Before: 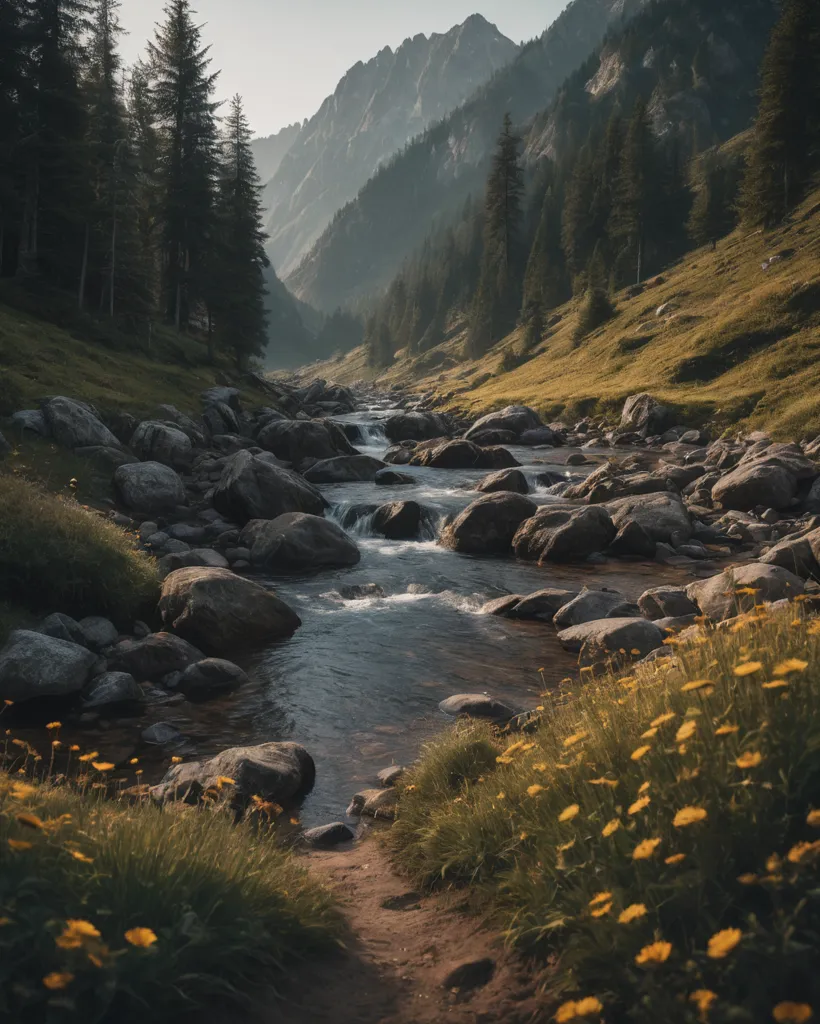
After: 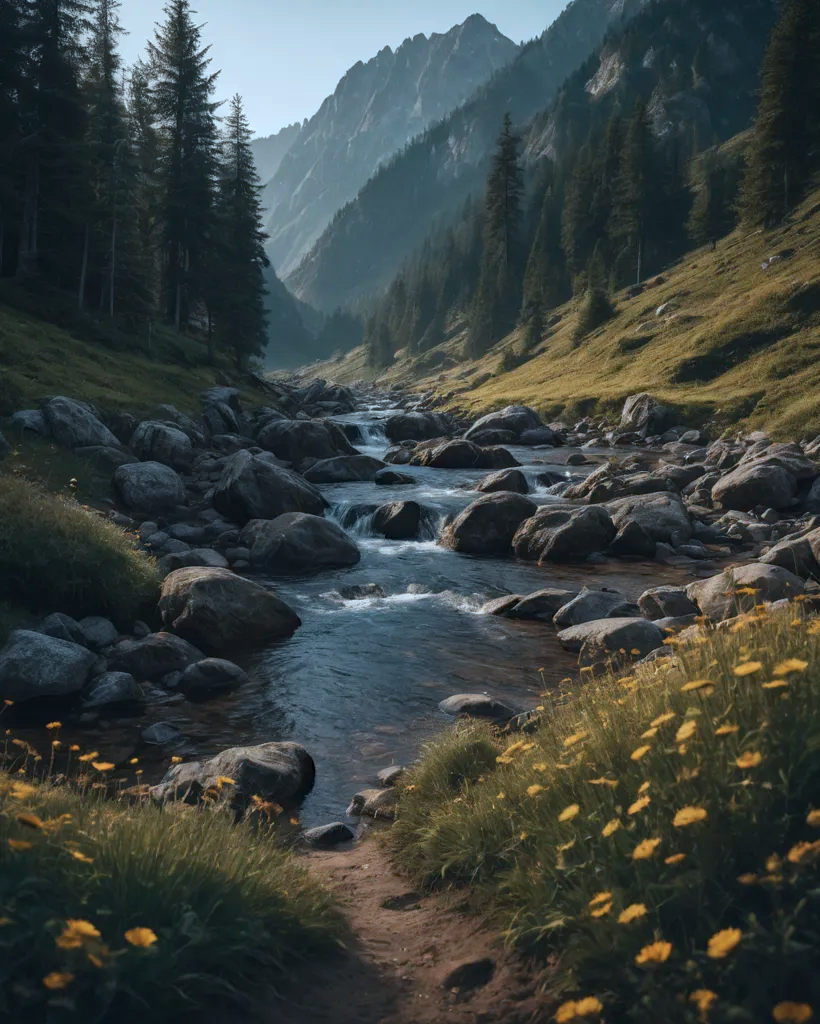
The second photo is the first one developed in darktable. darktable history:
haze removal: compatibility mode true, adaptive false
color calibration: illuminant Planckian (black body), x 0.378, y 0.375, temperature 4021.15 K
